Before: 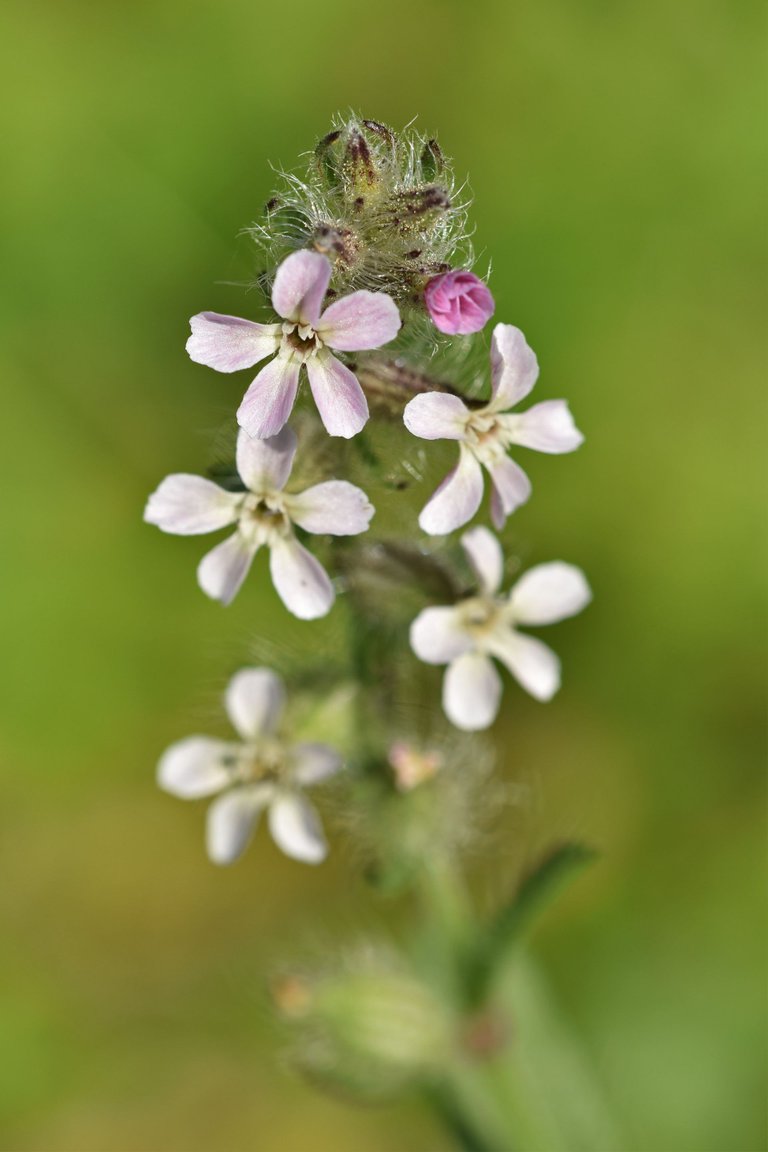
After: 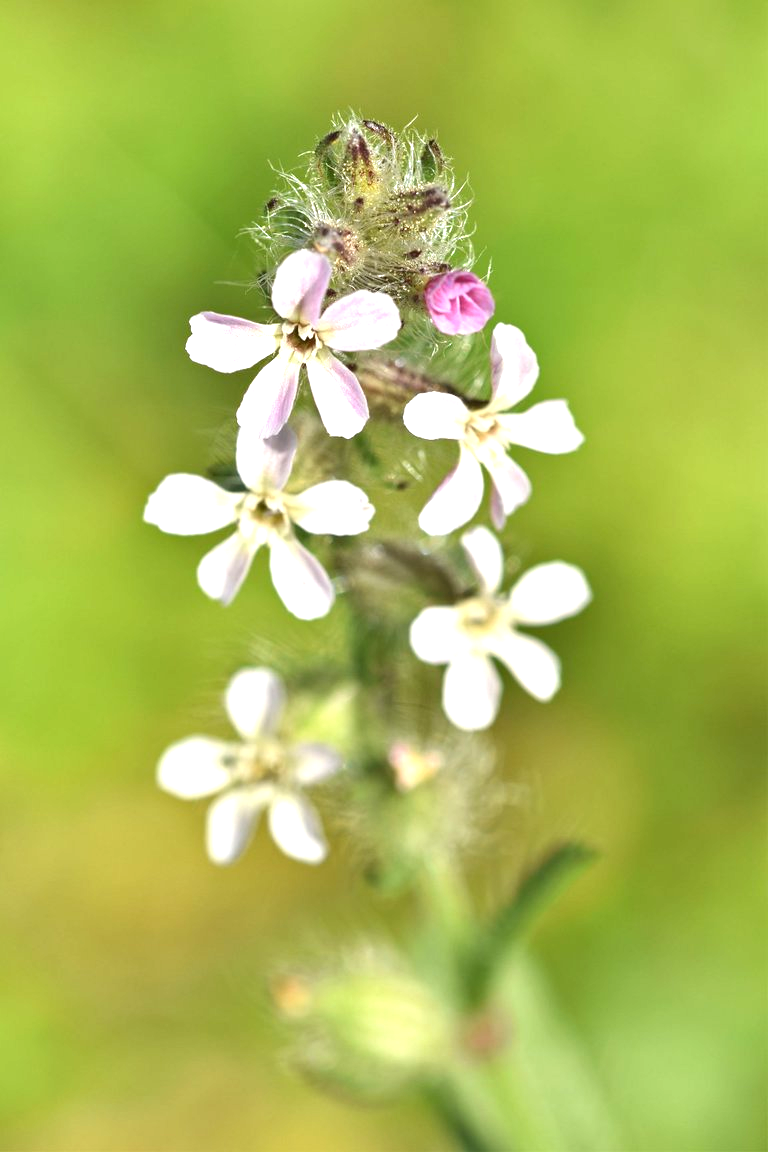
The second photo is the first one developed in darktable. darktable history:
exposure: exposure 1.074 EV, compensate highlight preservation false
